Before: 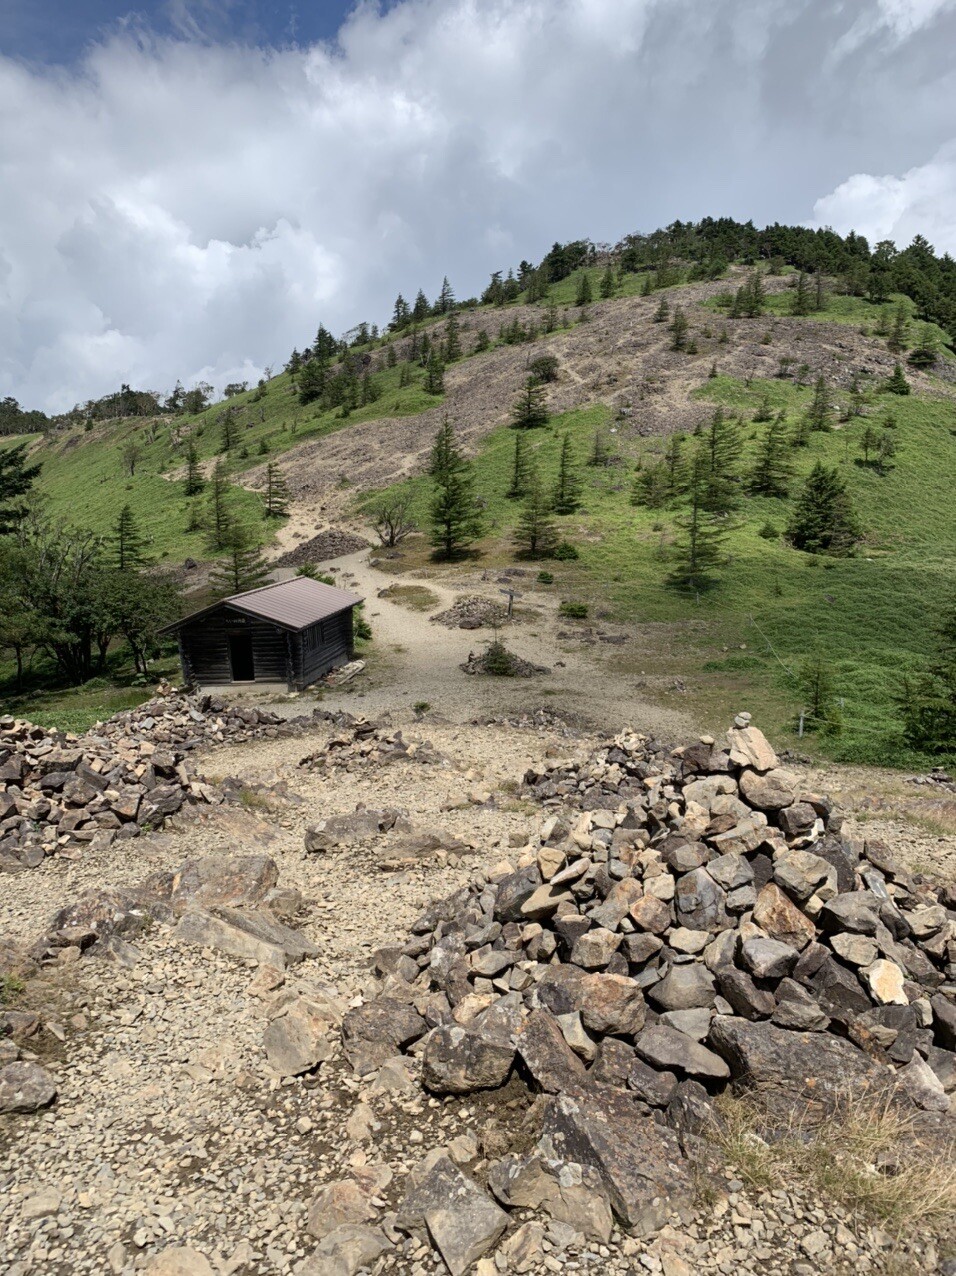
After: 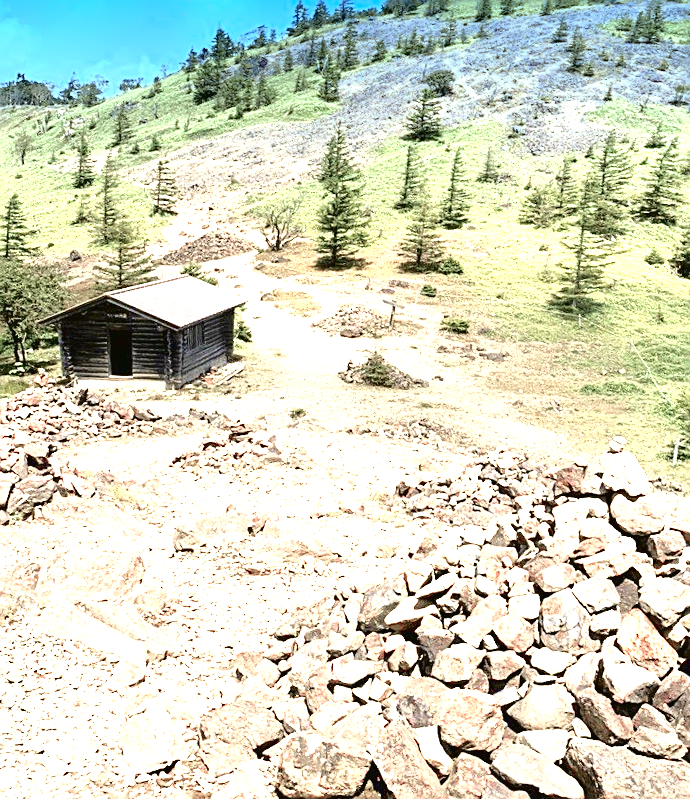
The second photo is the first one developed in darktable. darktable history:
crop and rotate: angle -3.37°, left 9.79%, top 20.73%, right 12.42%, bottom 11.82%
sharpen: on, module defaults
base curve: curves: ch0 [(0, 0) (0.74, 0.67) (1, 1)]
tone curve: curves: ch0 [(0, 0.021) (0.049, 0.044) (0.152, 0.14) (0.328, 0.377) (0.473, 0.543) (0.663, 0.734) (0.84, 0.899) (1, 0.969)]; ch1 [(0, 0) (0.302, 0.331) (0.427, 0.433) (0.472, 0.47) (0.502, 0.503) (0.527, 0.524) (0.564, 0.591) (0.602, 0.632) (0.677, 0.701) (0.859, 0.885) (1, 1)]; ch2 [(0, 0) (0.33, 0.301) (0.447, 0.44) (0.487, 0.496) (0.502, 0.516) (0.535, 0.563) (0.565, 0.6) (0.618, 0.629) (1, 1)], color space Lab, independent channels, preserve colors none
exposure: exposure 2.25 EV, compensate highlight preservation false
color zones: curves: ch0 [(0, 0.473) (0.001, 0.473) (0.226, 0.548) (0.4, 0.589) (0.525, 0.54) (0.728, 0.403) (0.999, 0.473) (1, 0.473)]; ch1 [(0, 0.619) (0.001, 0.619) (0.234, 0.388) (0.4, 0.372) (0.528, 0.422) (0.732, 0.53) (0.999, 0.619) (1, 0.619)]; ch2 [(0, 0.547) (0.001, 0.547) (0.226, 0.45) (0.4, 0.525) (0.525, 0.585) (0.8, 0.511) (0.999, 0.547) (1, 0.547)]
graduated density: density 2.02 EV, hardness 44%, rotation 0.374°, offset 8.21, hue 208.8°, saturation 97%
